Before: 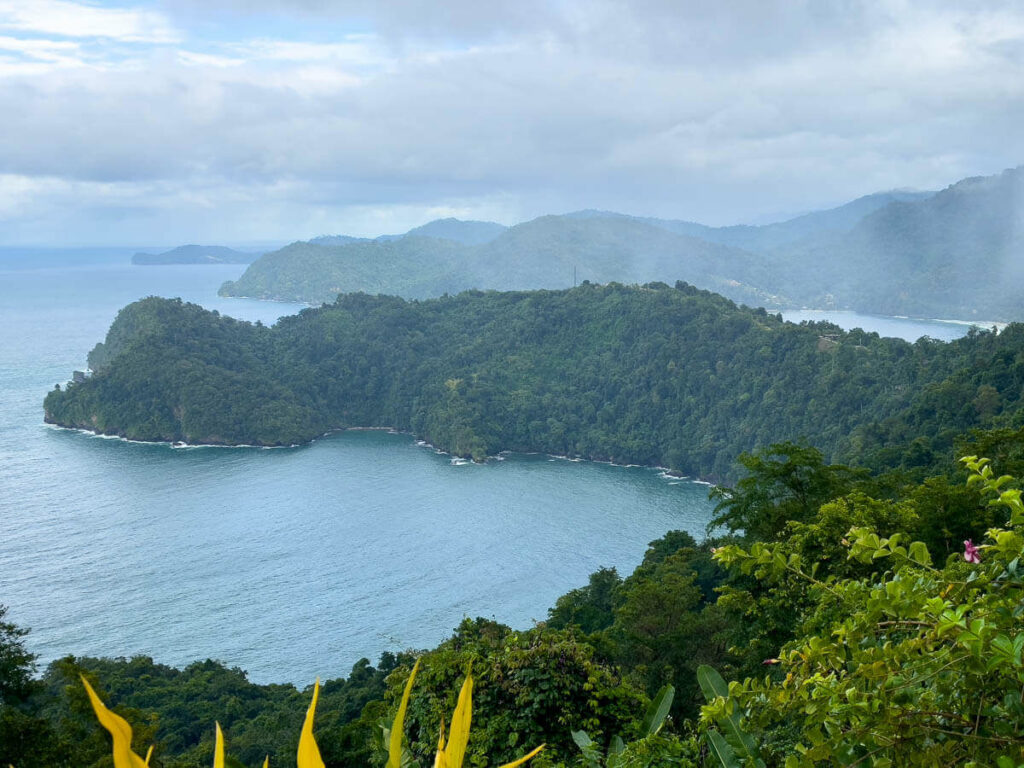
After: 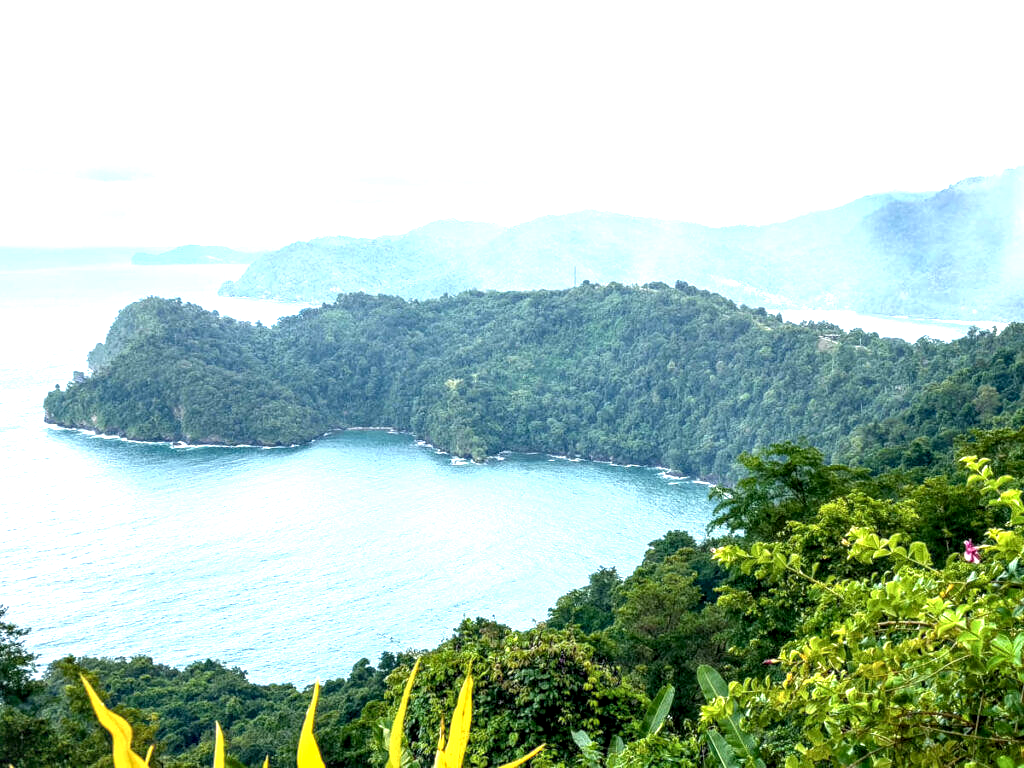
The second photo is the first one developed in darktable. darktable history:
exposure: black level correction 0.001, exposure 1.398 EV, compensate exposure bias true, compensate highlight preservation false
local contrast: detail 154%
